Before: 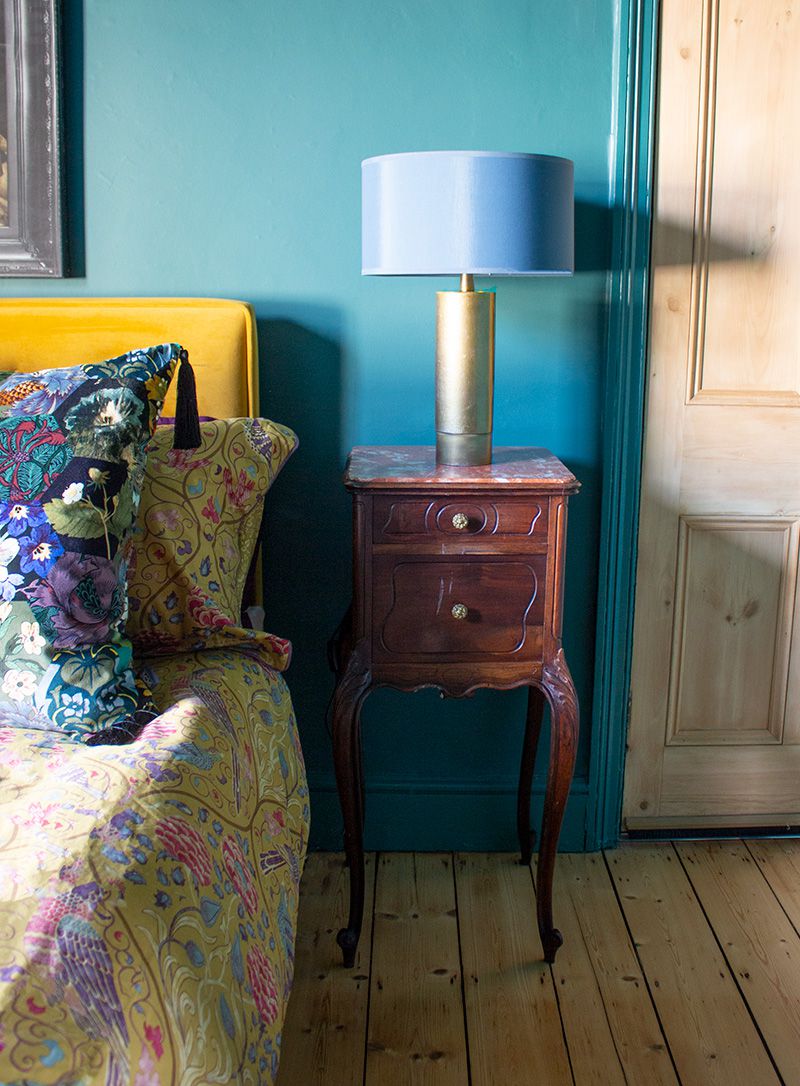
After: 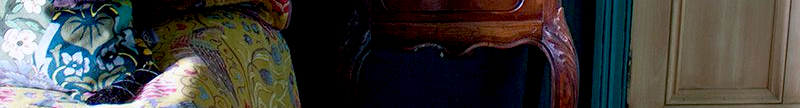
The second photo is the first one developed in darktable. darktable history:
crop and rotate: top 59.084%, bottom 30.916%
white balance: red 0.983, blue 1.036
exposure: black level correction 0.016, exposure -0.009 EV, compensate highlight preservation false
